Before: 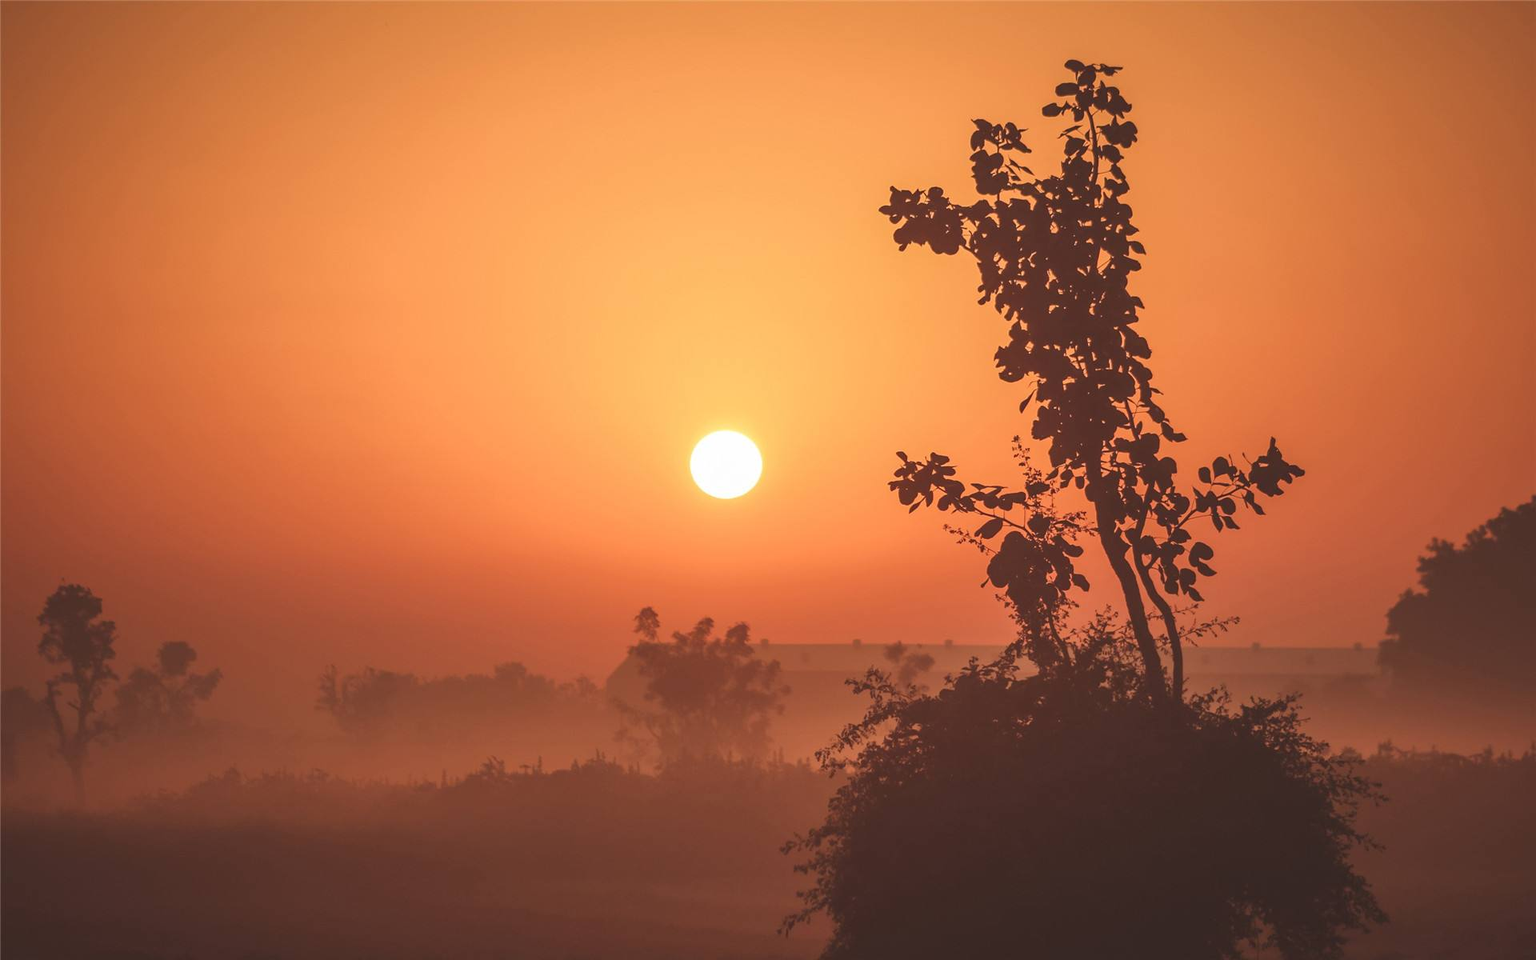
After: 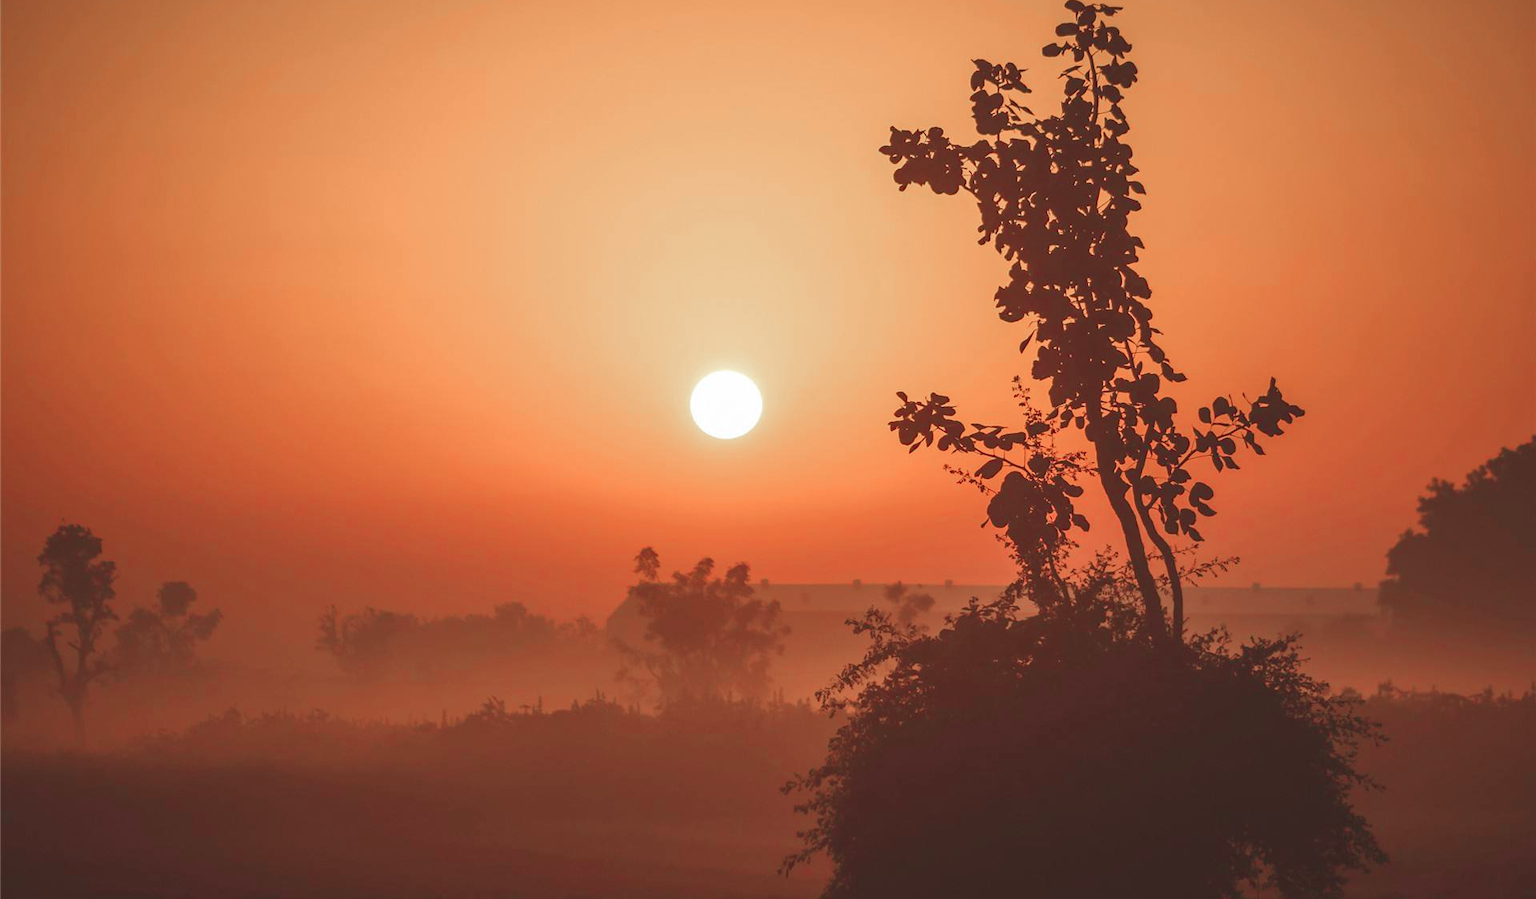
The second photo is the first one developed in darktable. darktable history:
color zones: curves: ch1 [(0, 0.708) (0.088, 0.648) (0.245, 0.187) (0.429, 0.326) (0.571, 0.498) (0.714, 0.5) (0.857, 0.5) (1, 0.708)]
crop and rotate: top 6.301%
